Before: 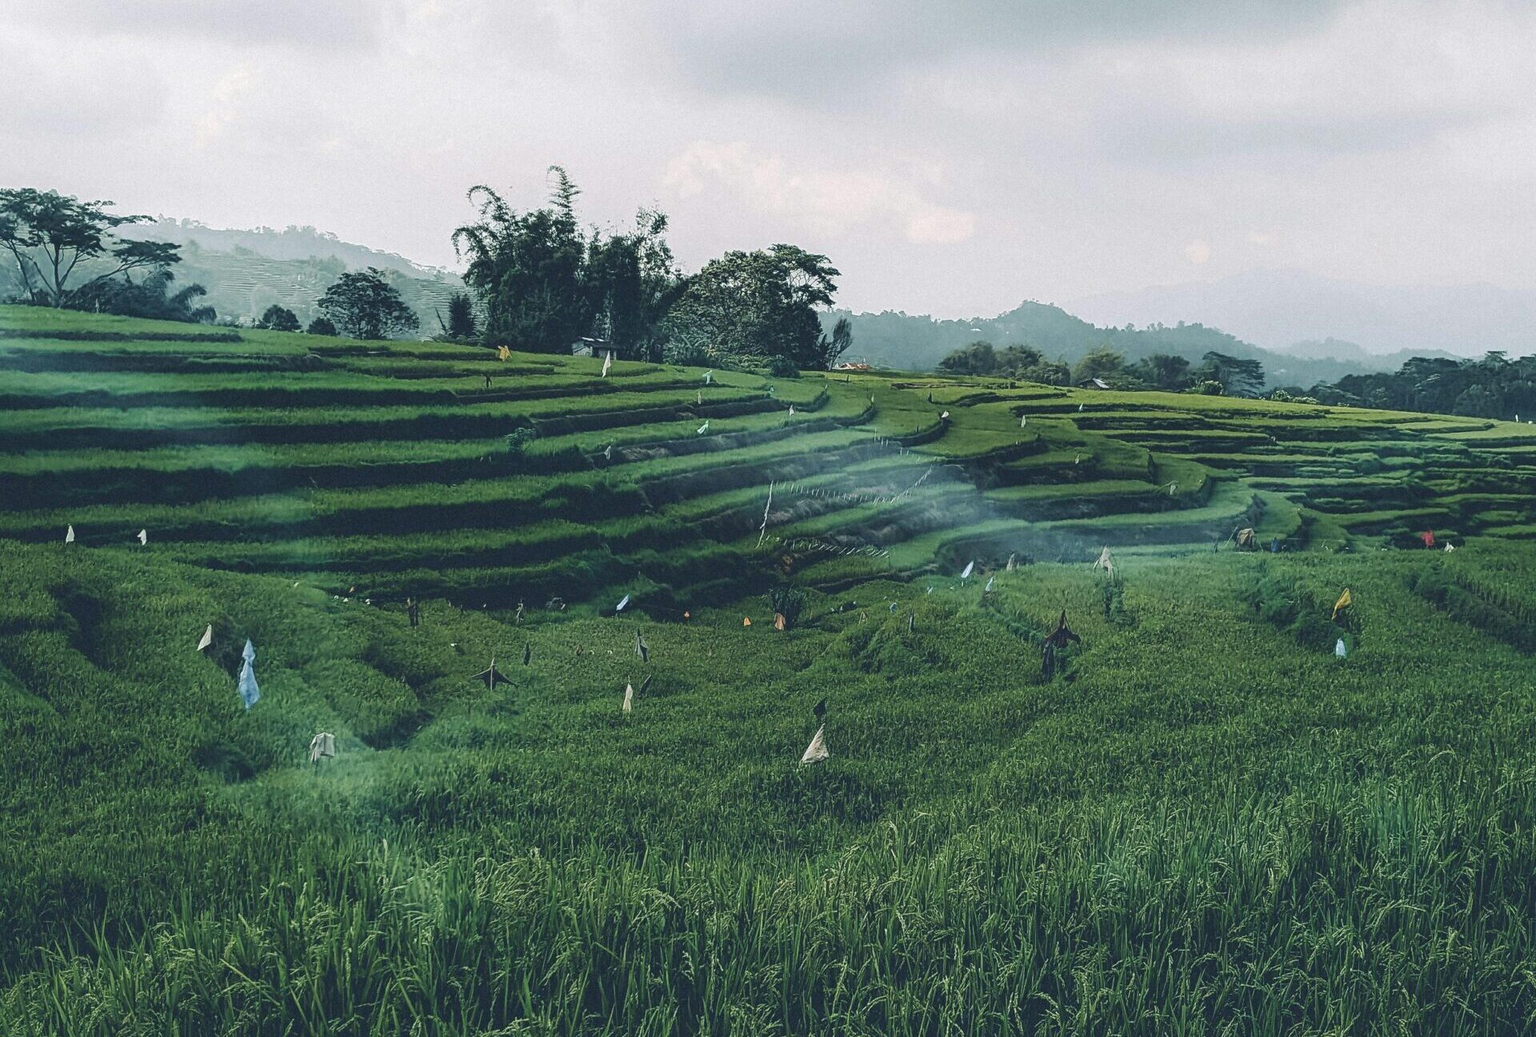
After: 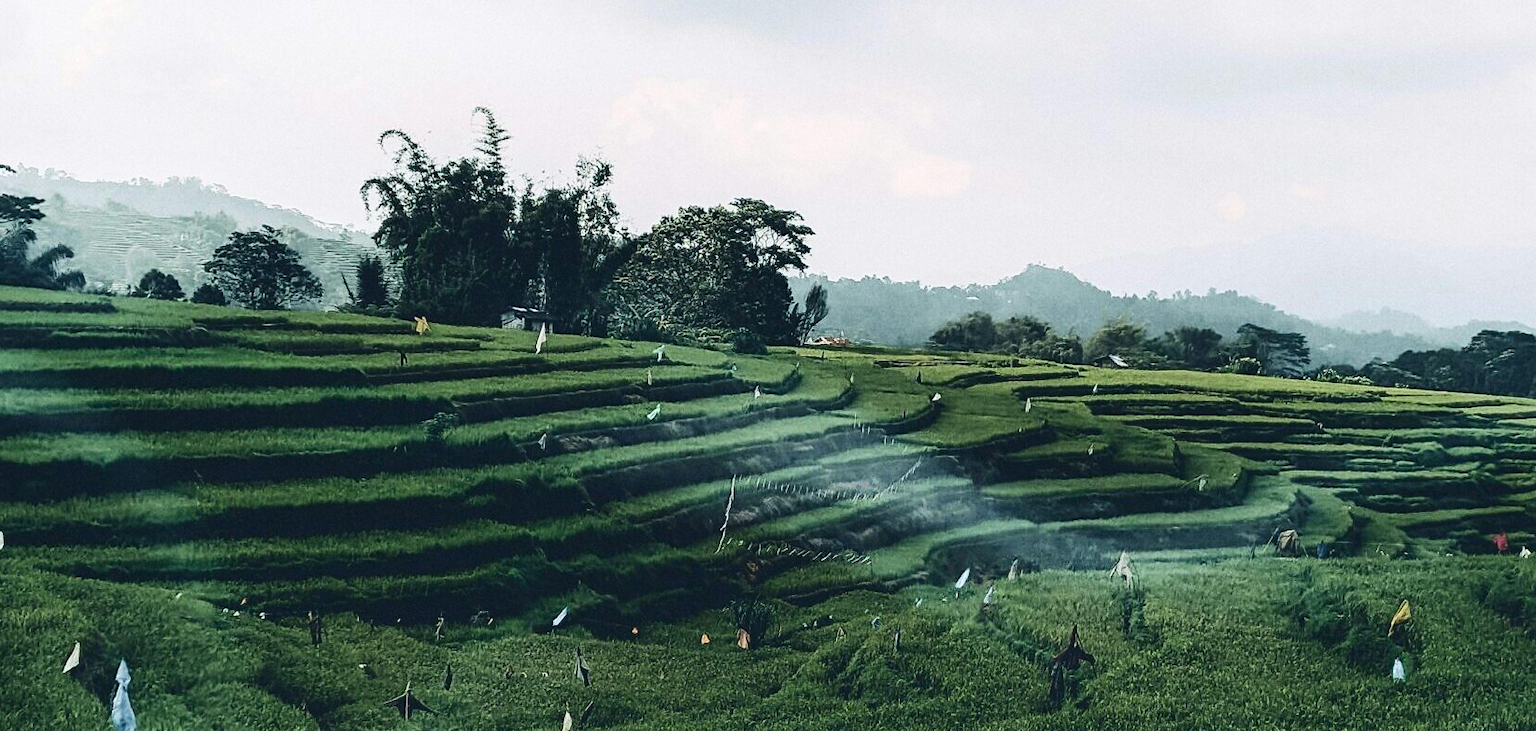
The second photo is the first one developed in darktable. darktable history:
contrast brightness saturation: contrast 0.28
crop and rotate: left 9.345%, top 7.22%, right 4.982%, bottom 32.331%
